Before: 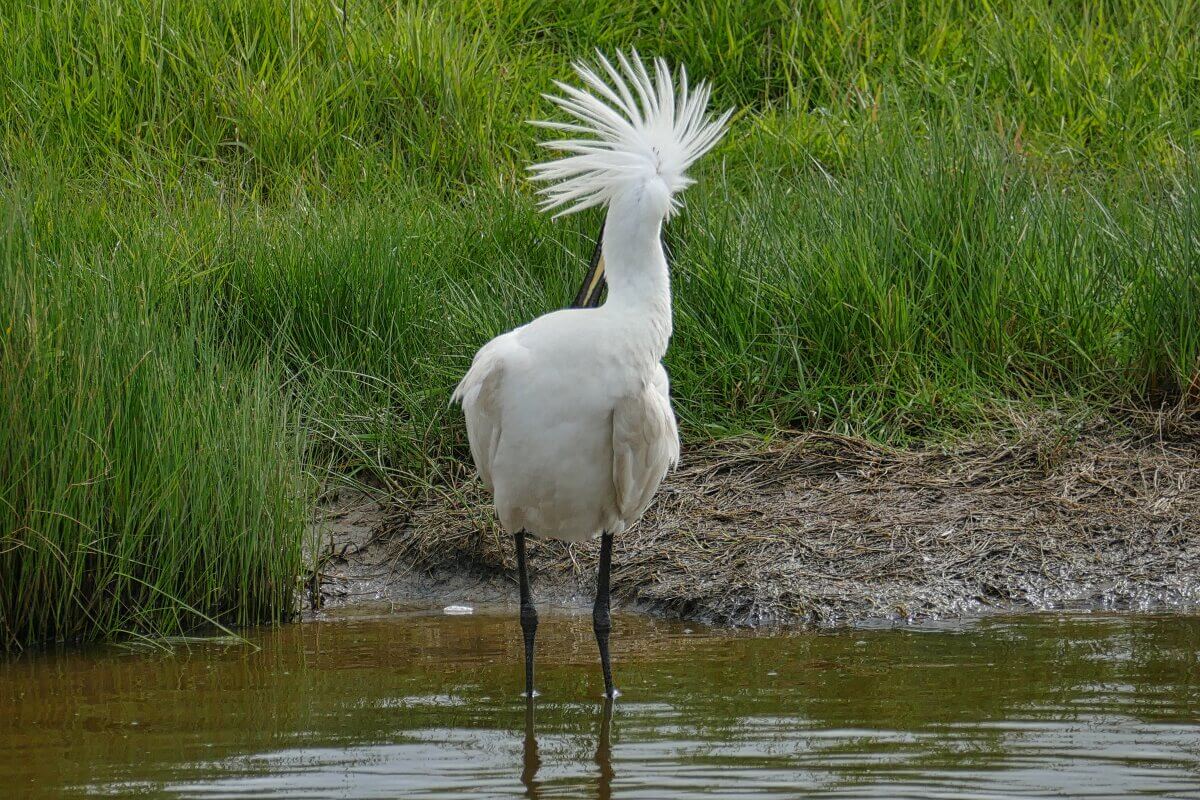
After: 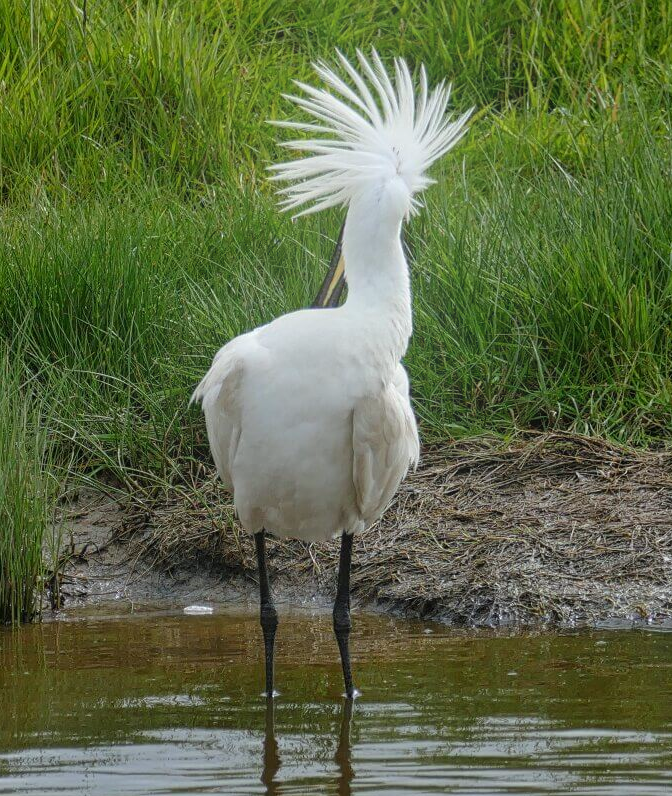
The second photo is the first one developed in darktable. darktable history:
crop: left 21.674%, right 22.086%
white balance: red 0.986, blue 1.01
bloom: on, module defaults
